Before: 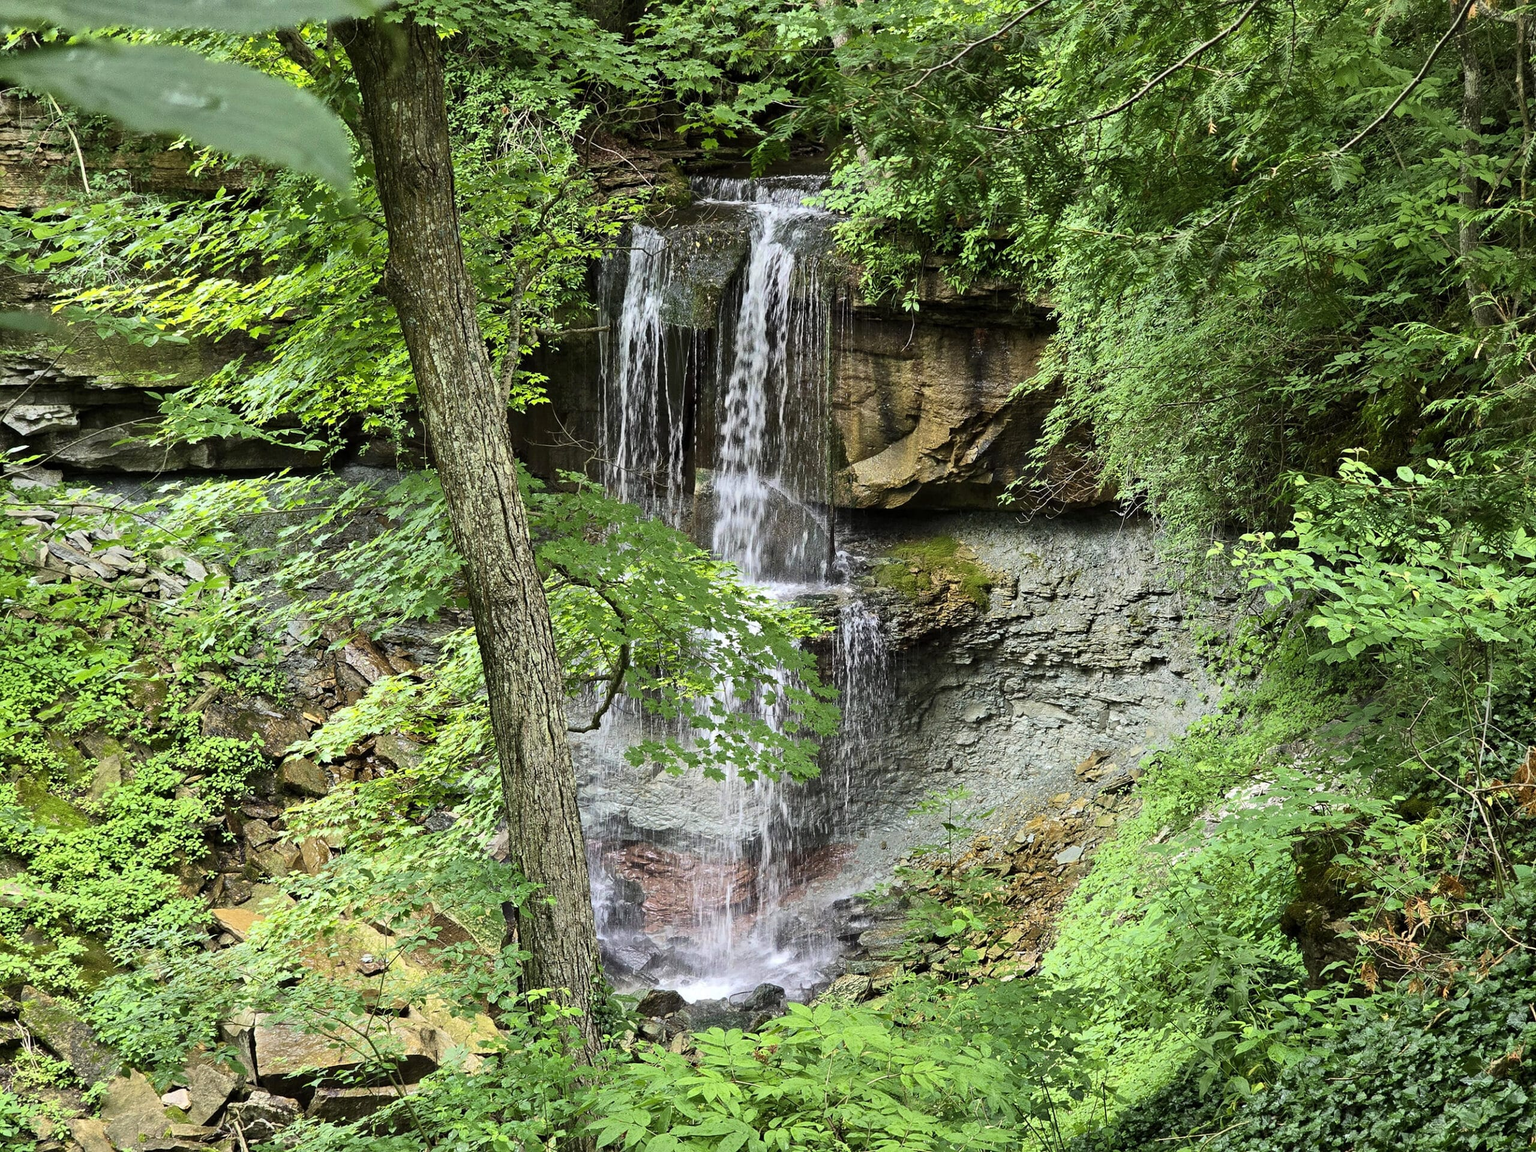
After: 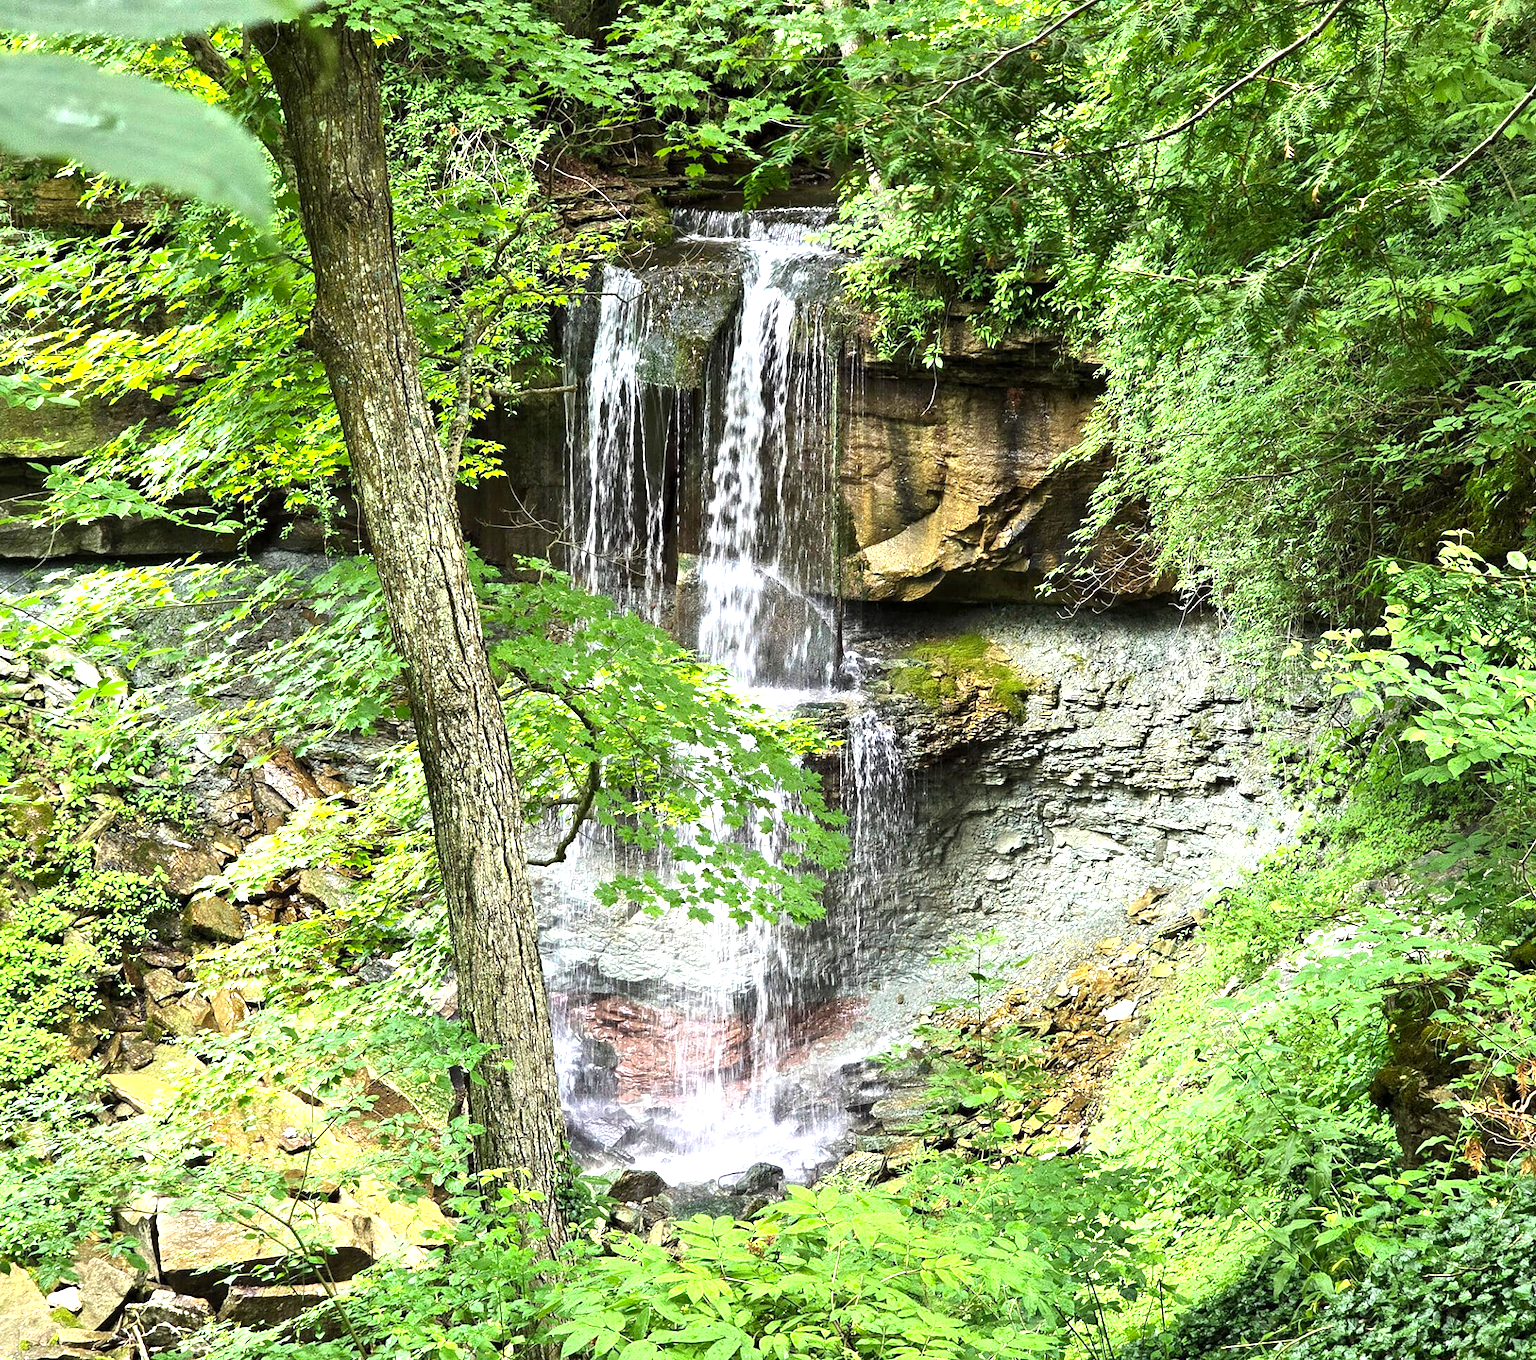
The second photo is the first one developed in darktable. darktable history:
crop: left 7.945%, right 7.416%
exposure: black level correction 0, exposure 0.93 EV, compensate highlight preservation false
color balance rgb: perceptual saturation grading › global saturation 0.248%, contrast 5.581%
color correction: highlights b* 0.03
